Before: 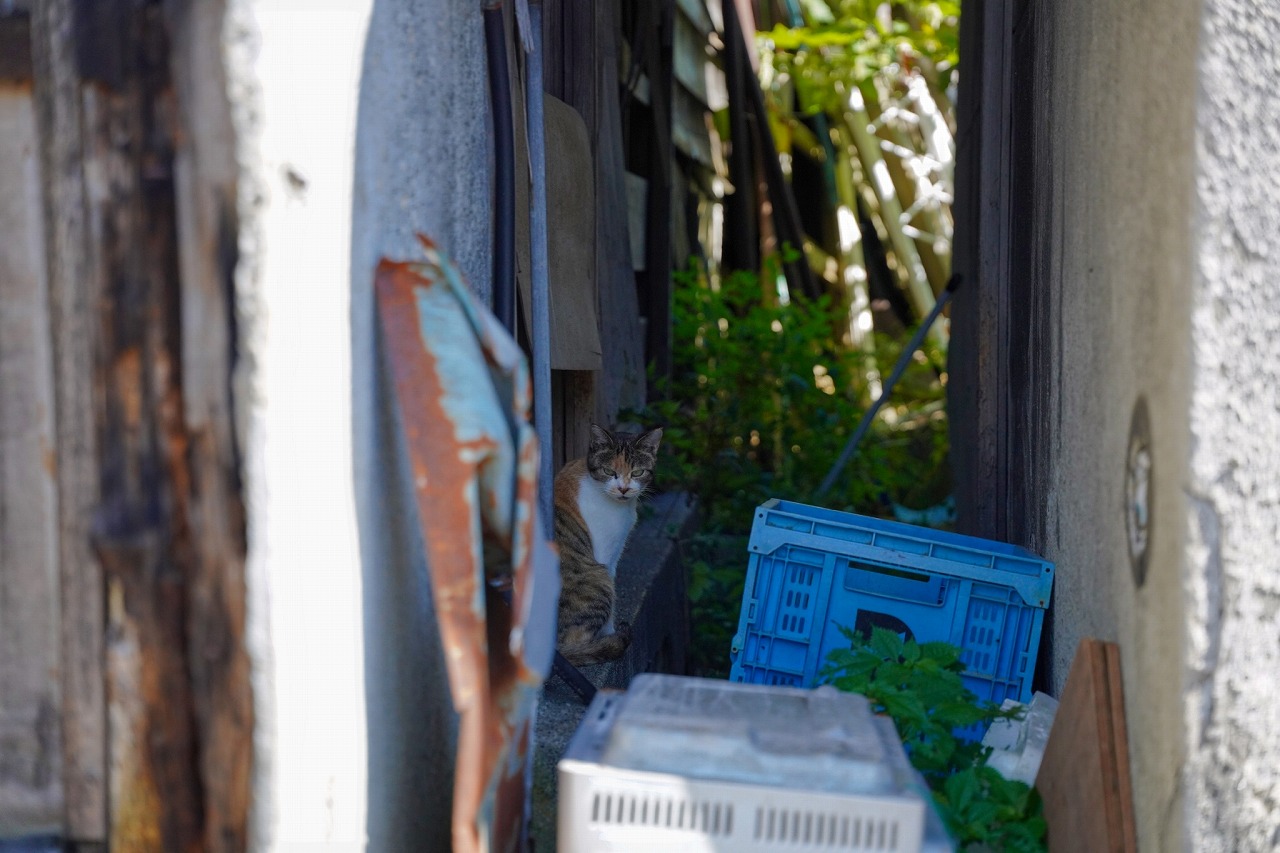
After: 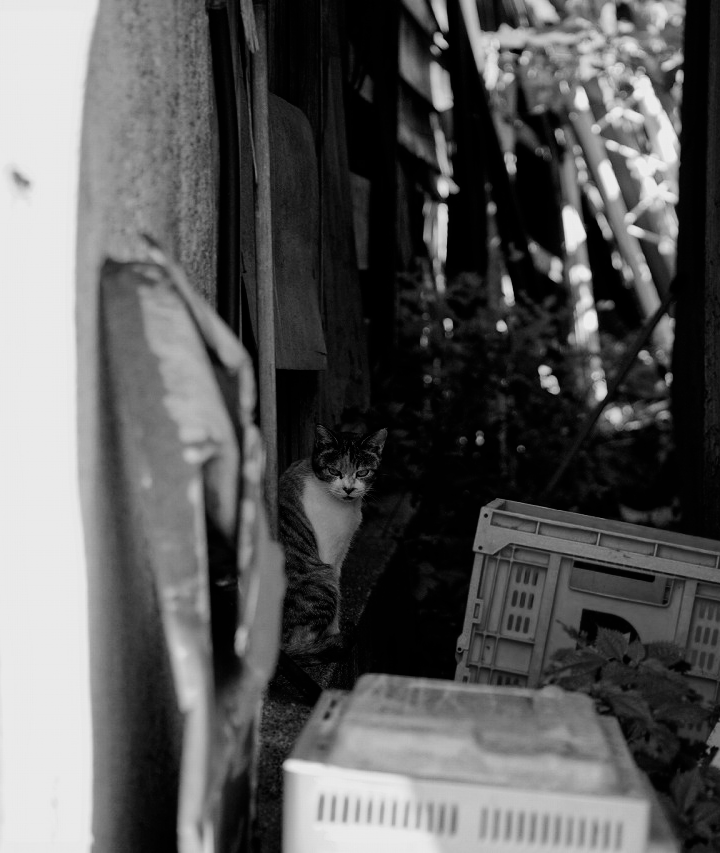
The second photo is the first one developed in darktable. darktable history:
monochrome: a 1.94, b -0.638
exposure: compensate highlight preservation false
filmic rgb: black relative exposure -5 EV, white relative exposure 3.5 EV, hardness 3.19, contrast 1.4, highlights saturation mix -30%
color correction: highlights a* -6.69, highlights b* 0.49
crop: left 21.496%, right 22.254%
